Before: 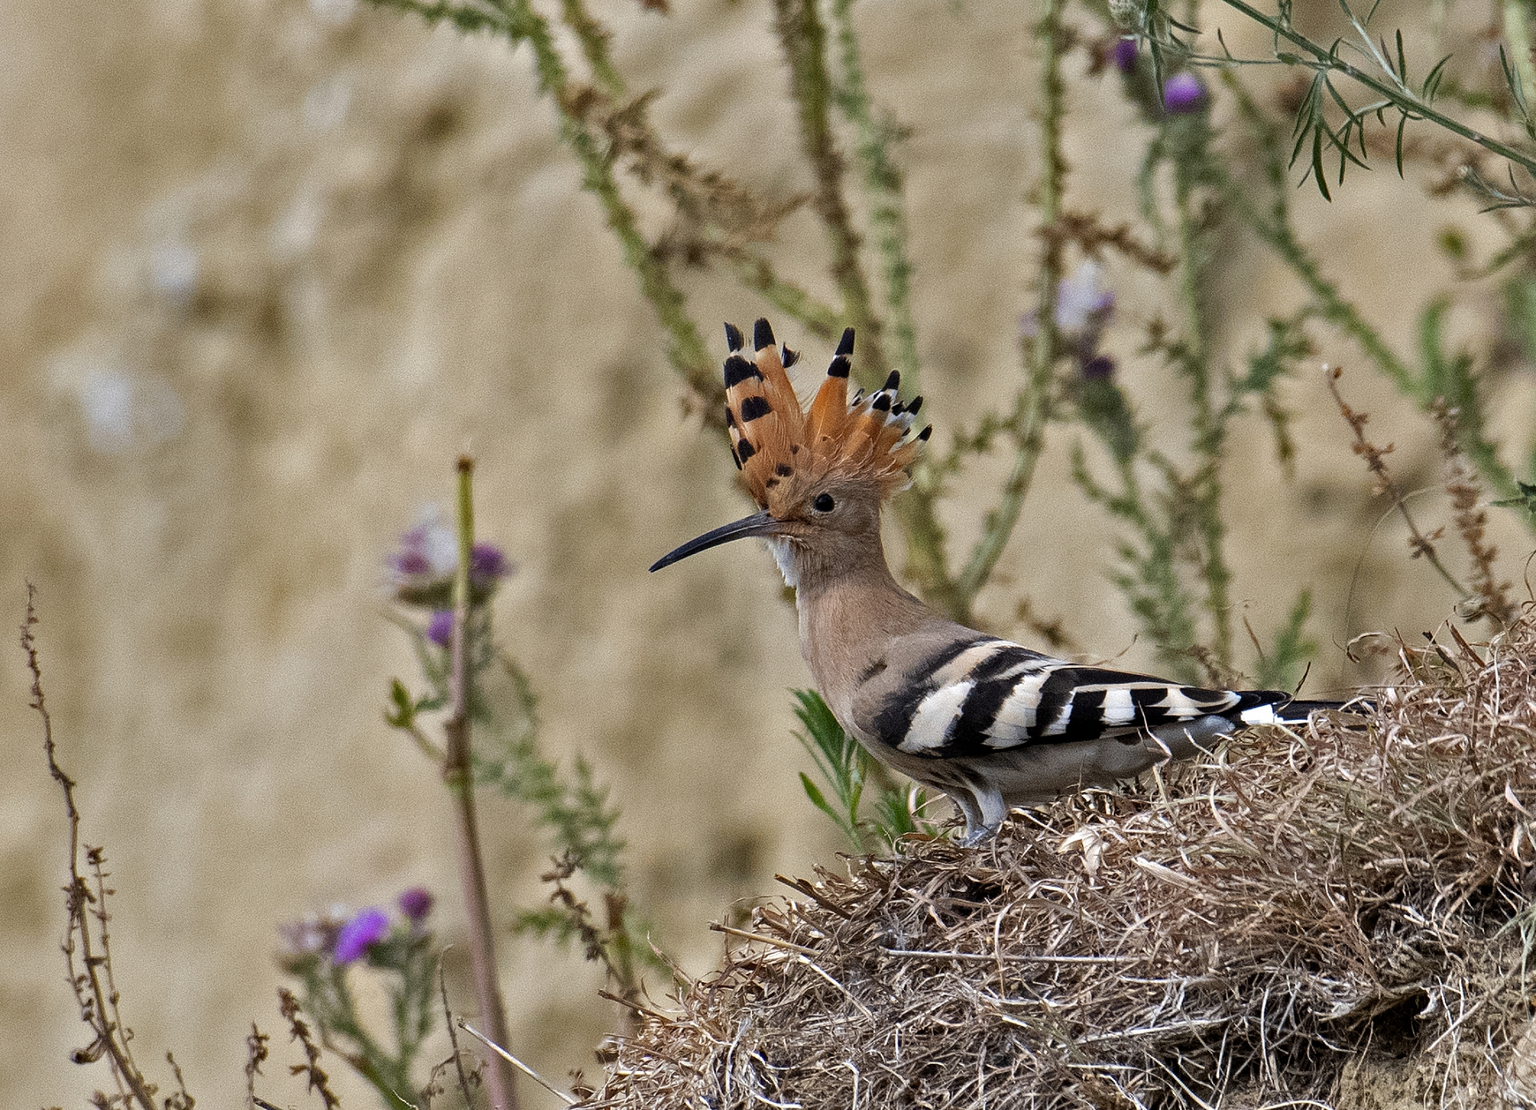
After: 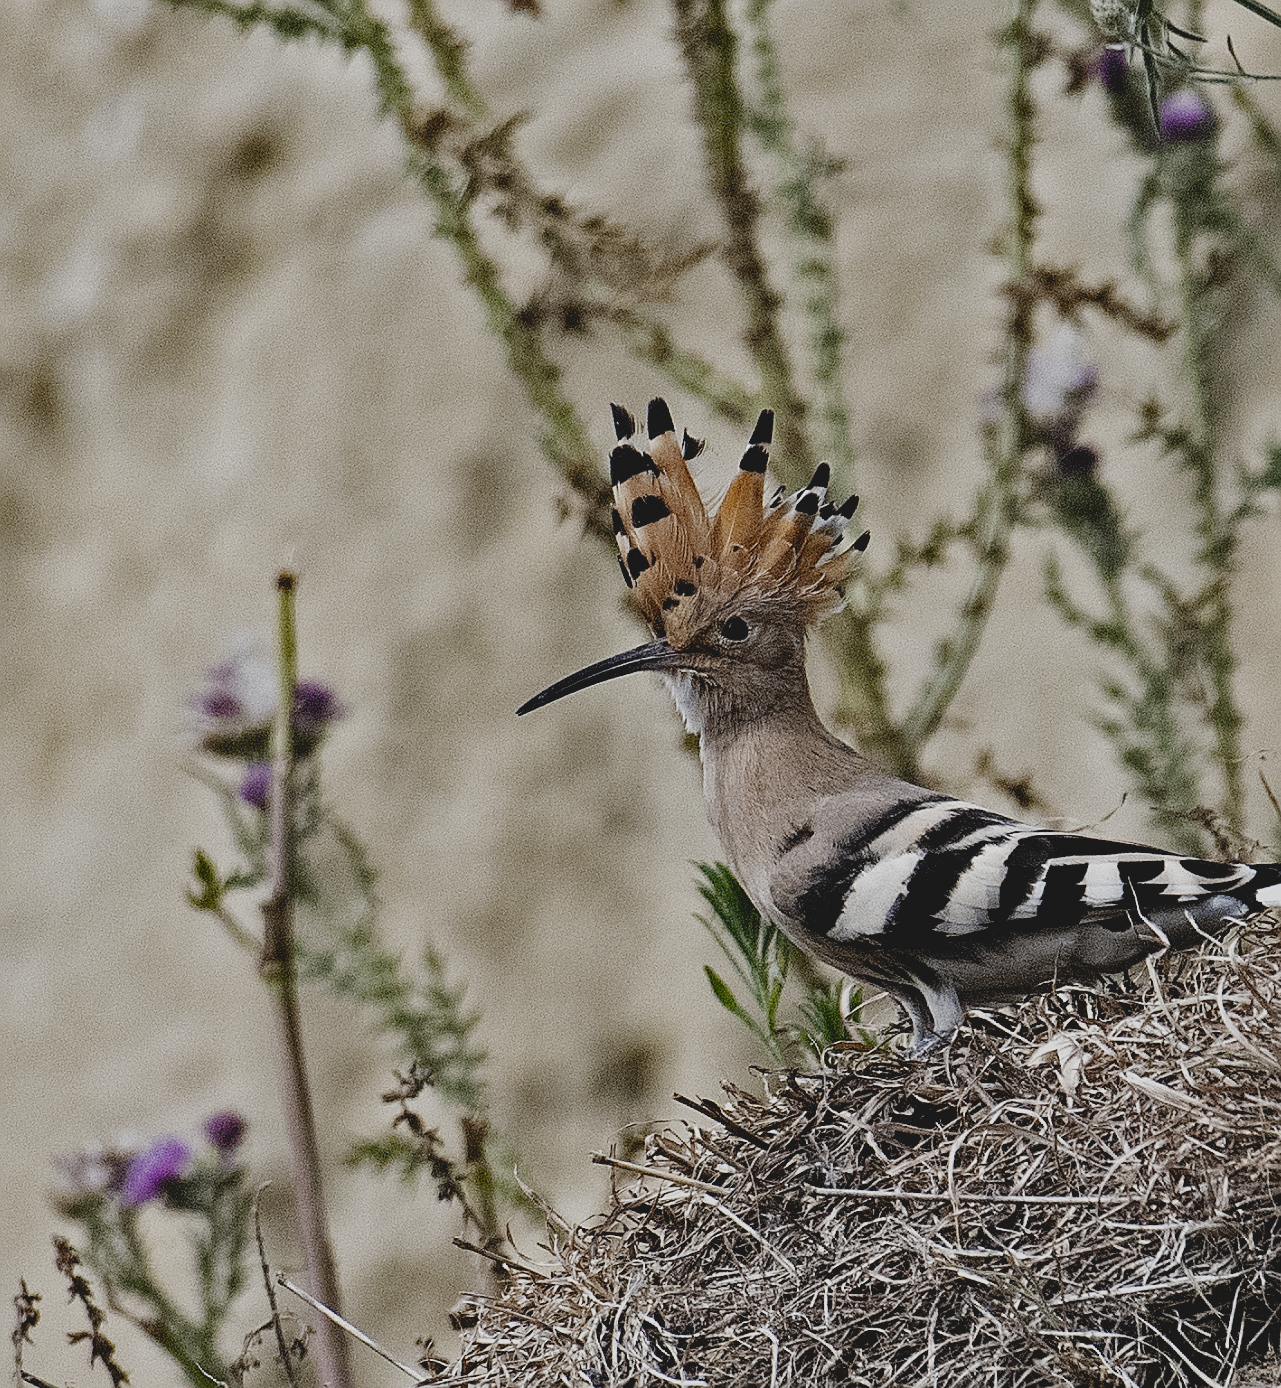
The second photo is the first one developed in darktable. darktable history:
sharpen: on, module defaults
filmic rgb: black relative exposure -5.12 EV, white relative exposure 3.97 EV, threshold 3.04 EV, hardness 2.87, contrast 1.389, highlights saturation mix -30.45%, preserve chrominance no, color science v4 (2020), contrast in shadows soft, contrast in highlights soft, enable highlight reconstruction true
contrast brightness saturation: contrast -0.179, saturation 0.186
crop: left 15.368%, right 17.907%
